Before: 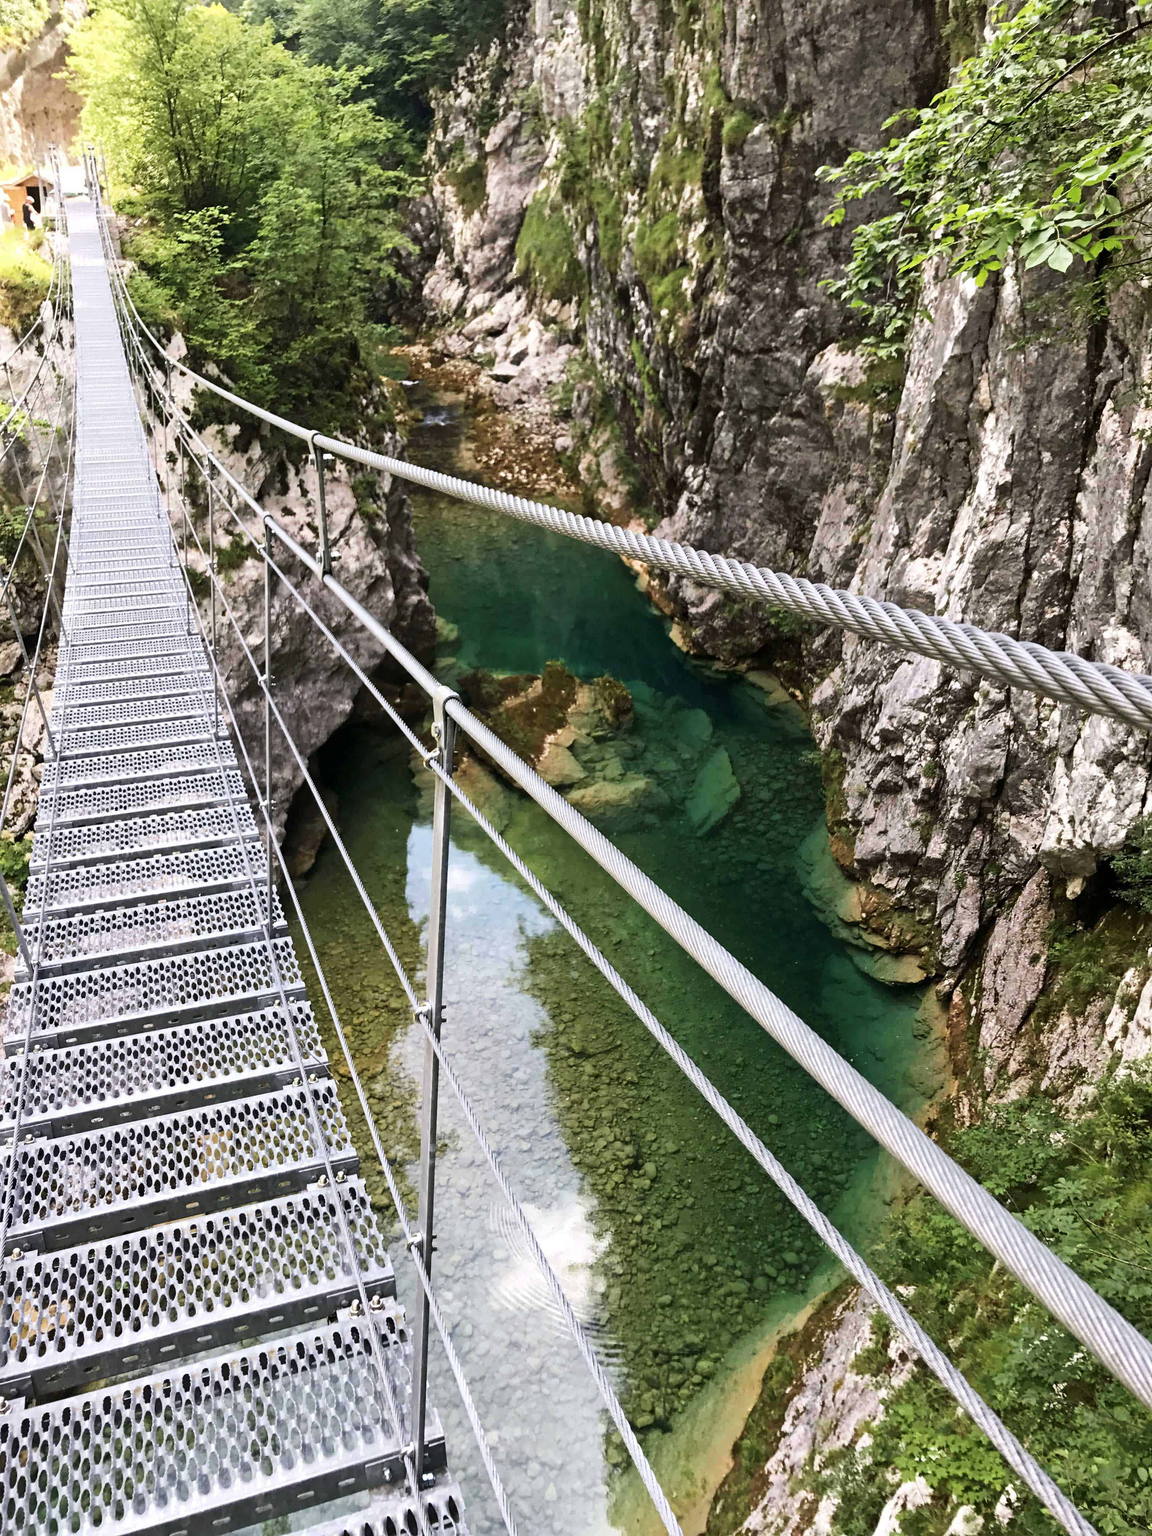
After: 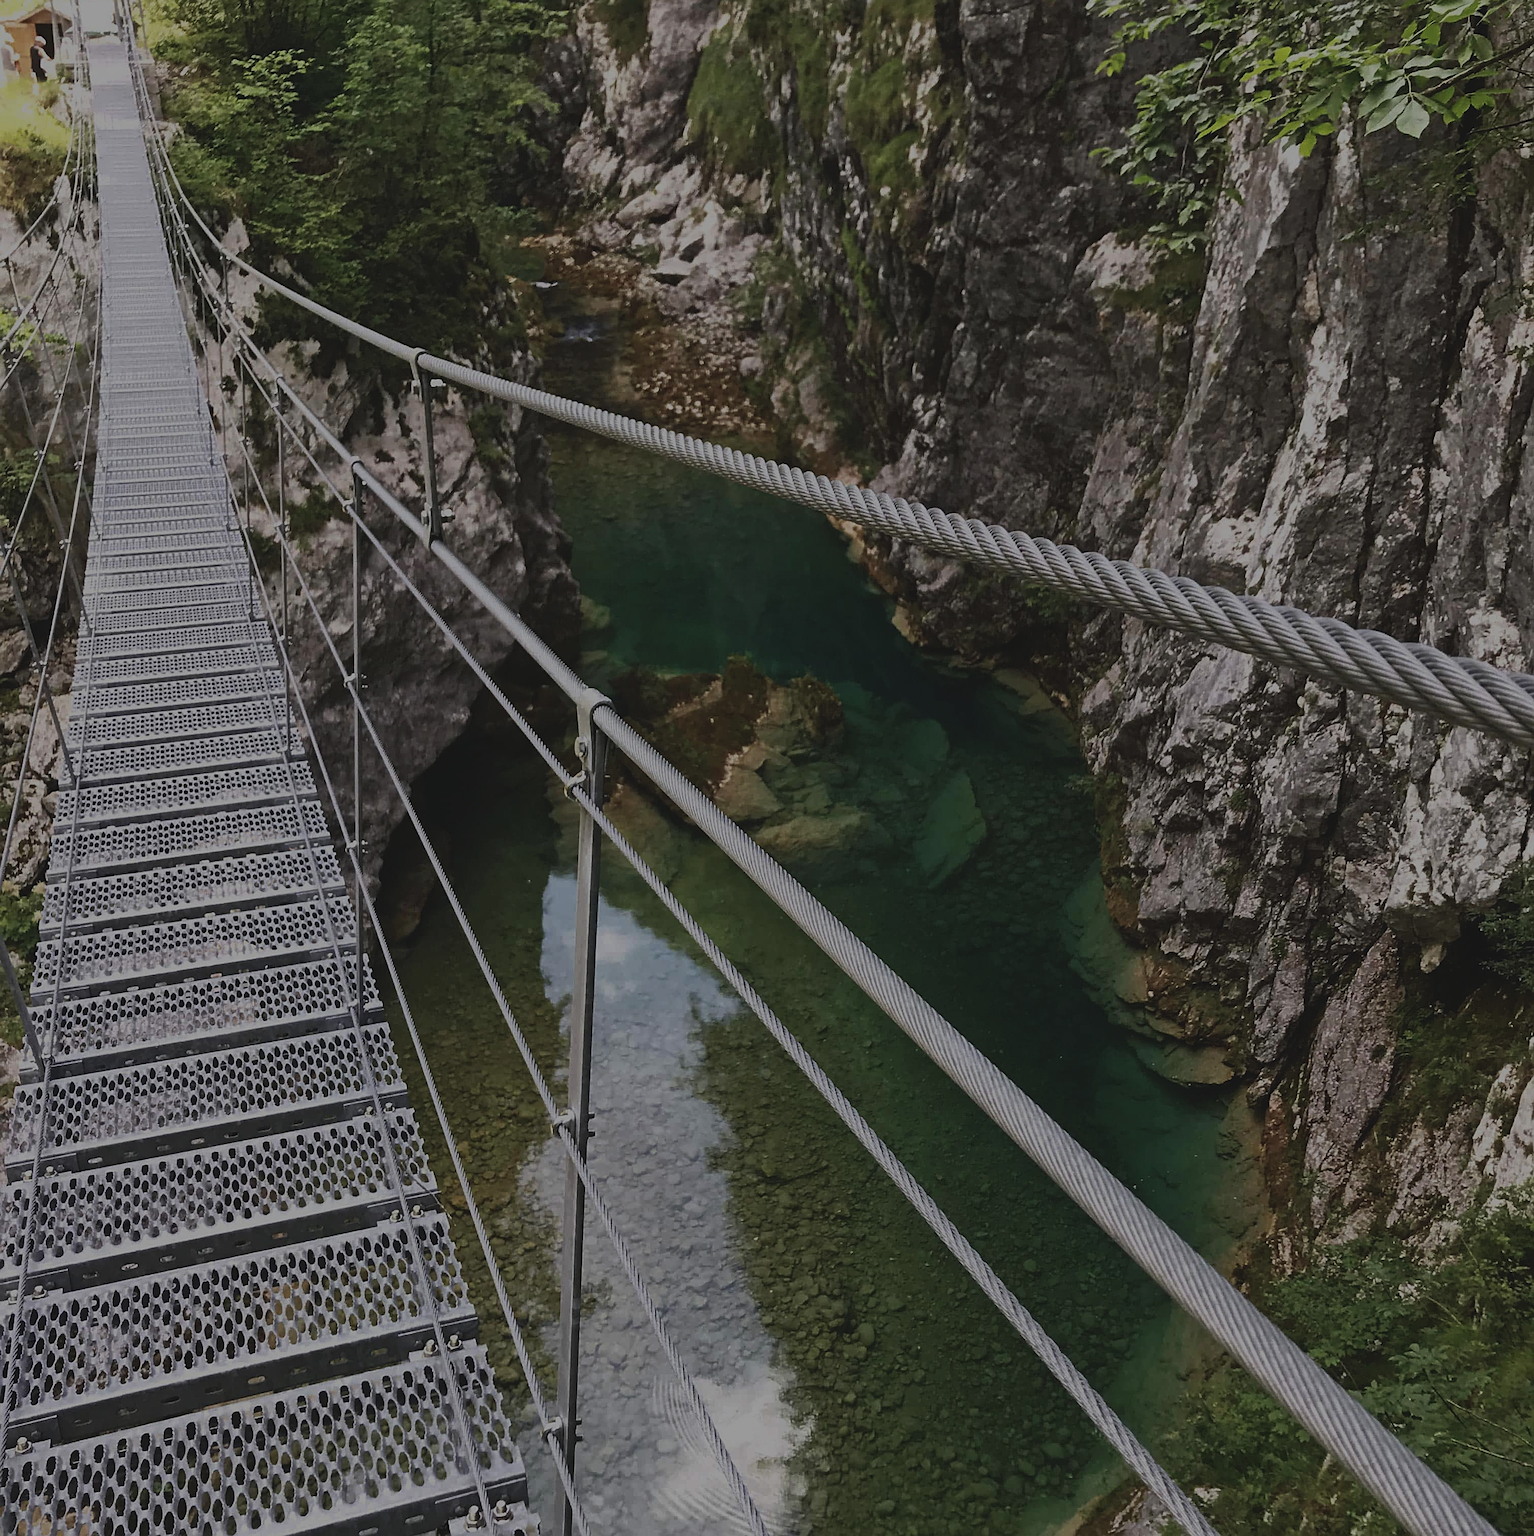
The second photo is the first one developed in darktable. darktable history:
sharpen: on, module defaults
crop: top 11.027%, bottom 13.881%
exposure: black level correction -0.016, exposure -1.117 EV, compensate highlight preservation false
color balance rgb: perceptual saturation grading › global saturation 0.941%, perceptual brilliance grading › highlights 3.998%, perceptual brilliance grading › mid-tones -19.215%, perceptual brilliance grading › shadows -41.088%, contrast -29.392%
